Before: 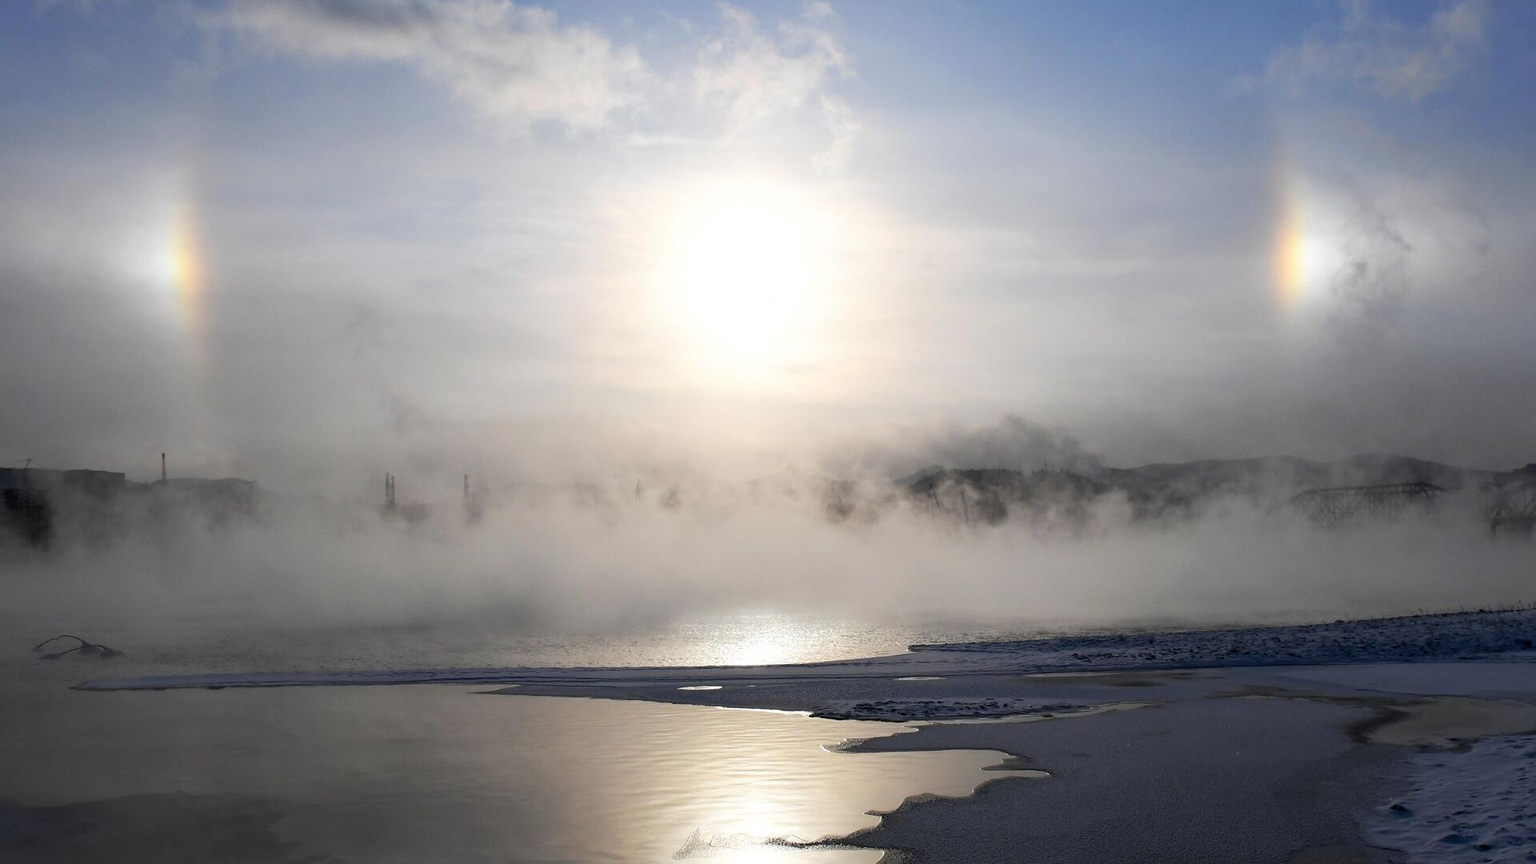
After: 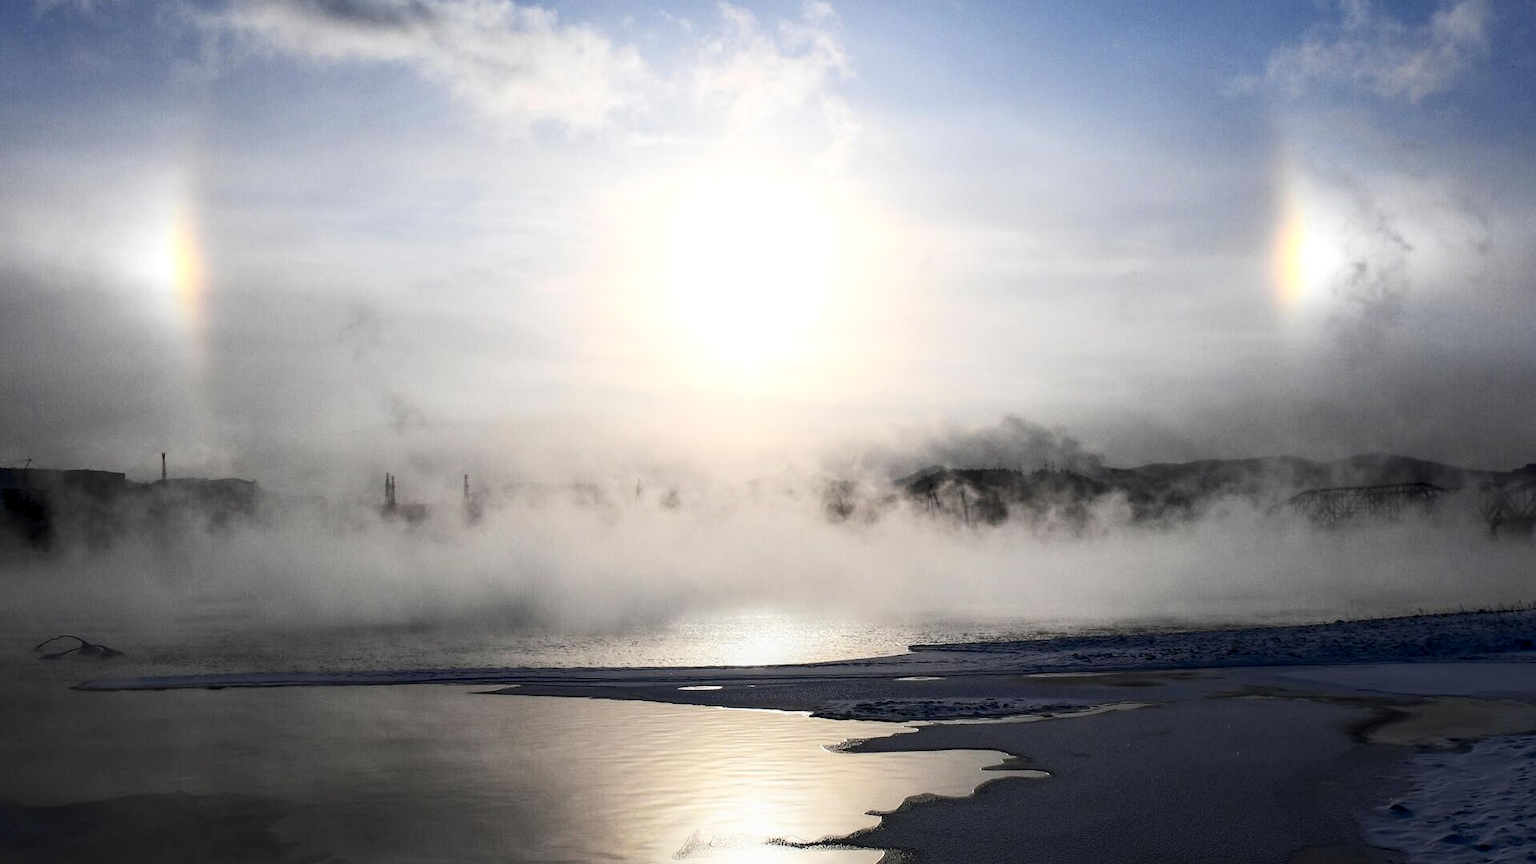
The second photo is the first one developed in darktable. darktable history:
local contrast: on, module defaults
contrast brightness saturation: contrast 0.28
